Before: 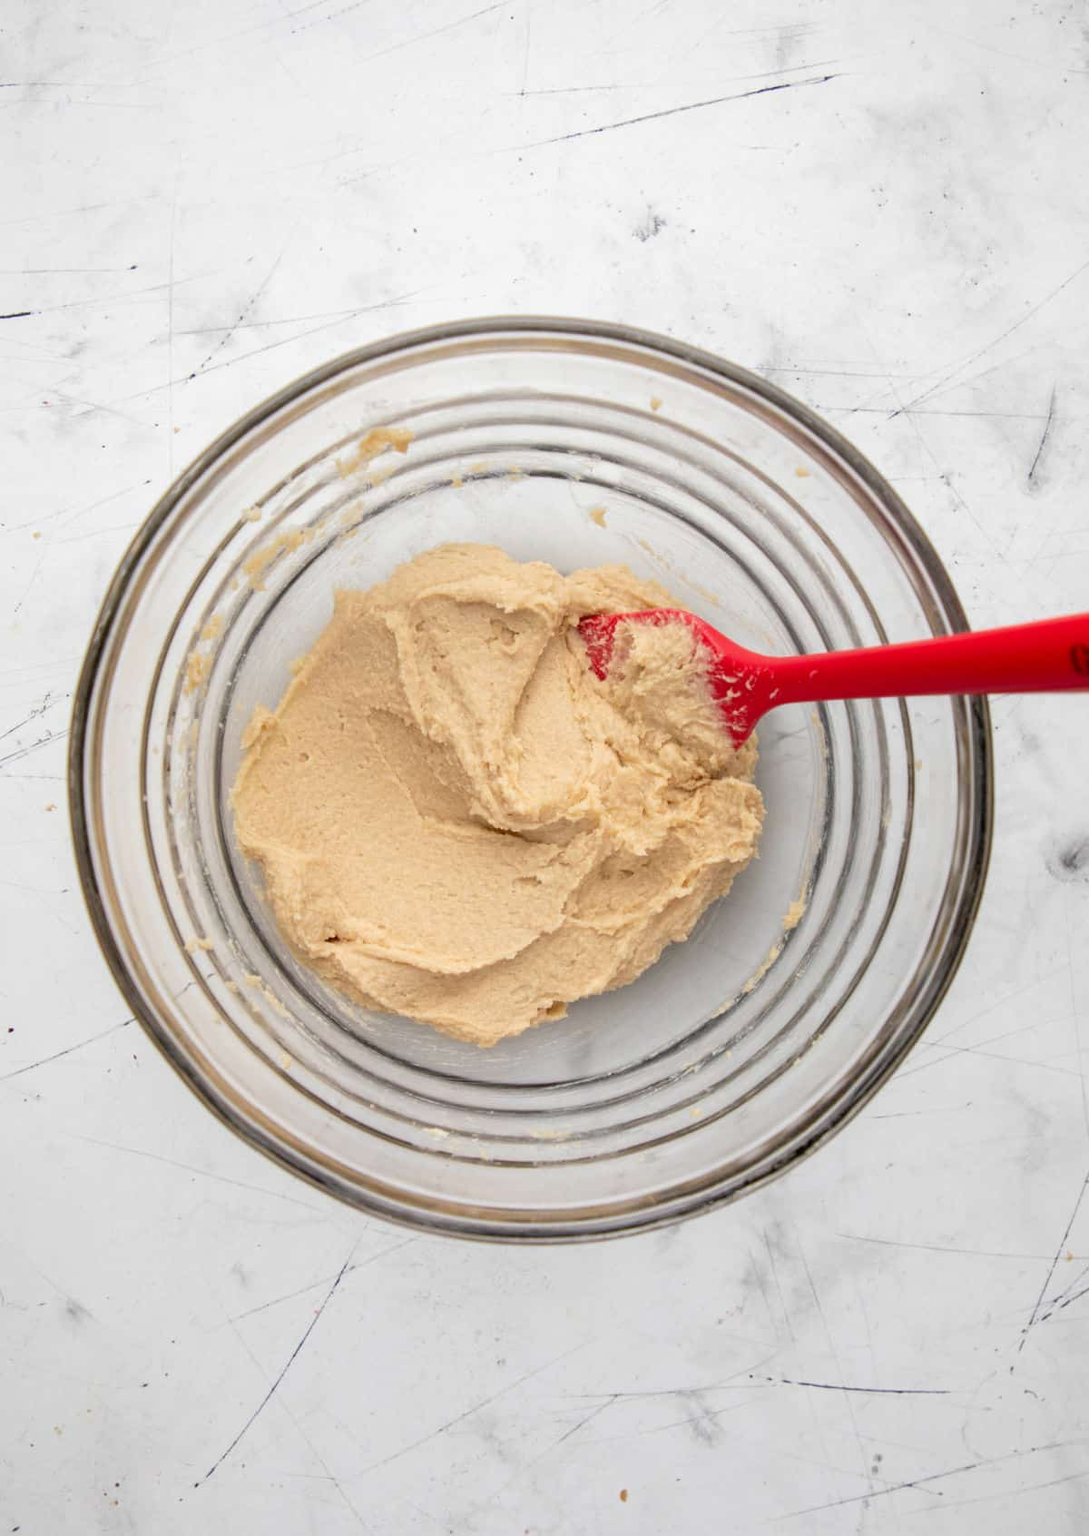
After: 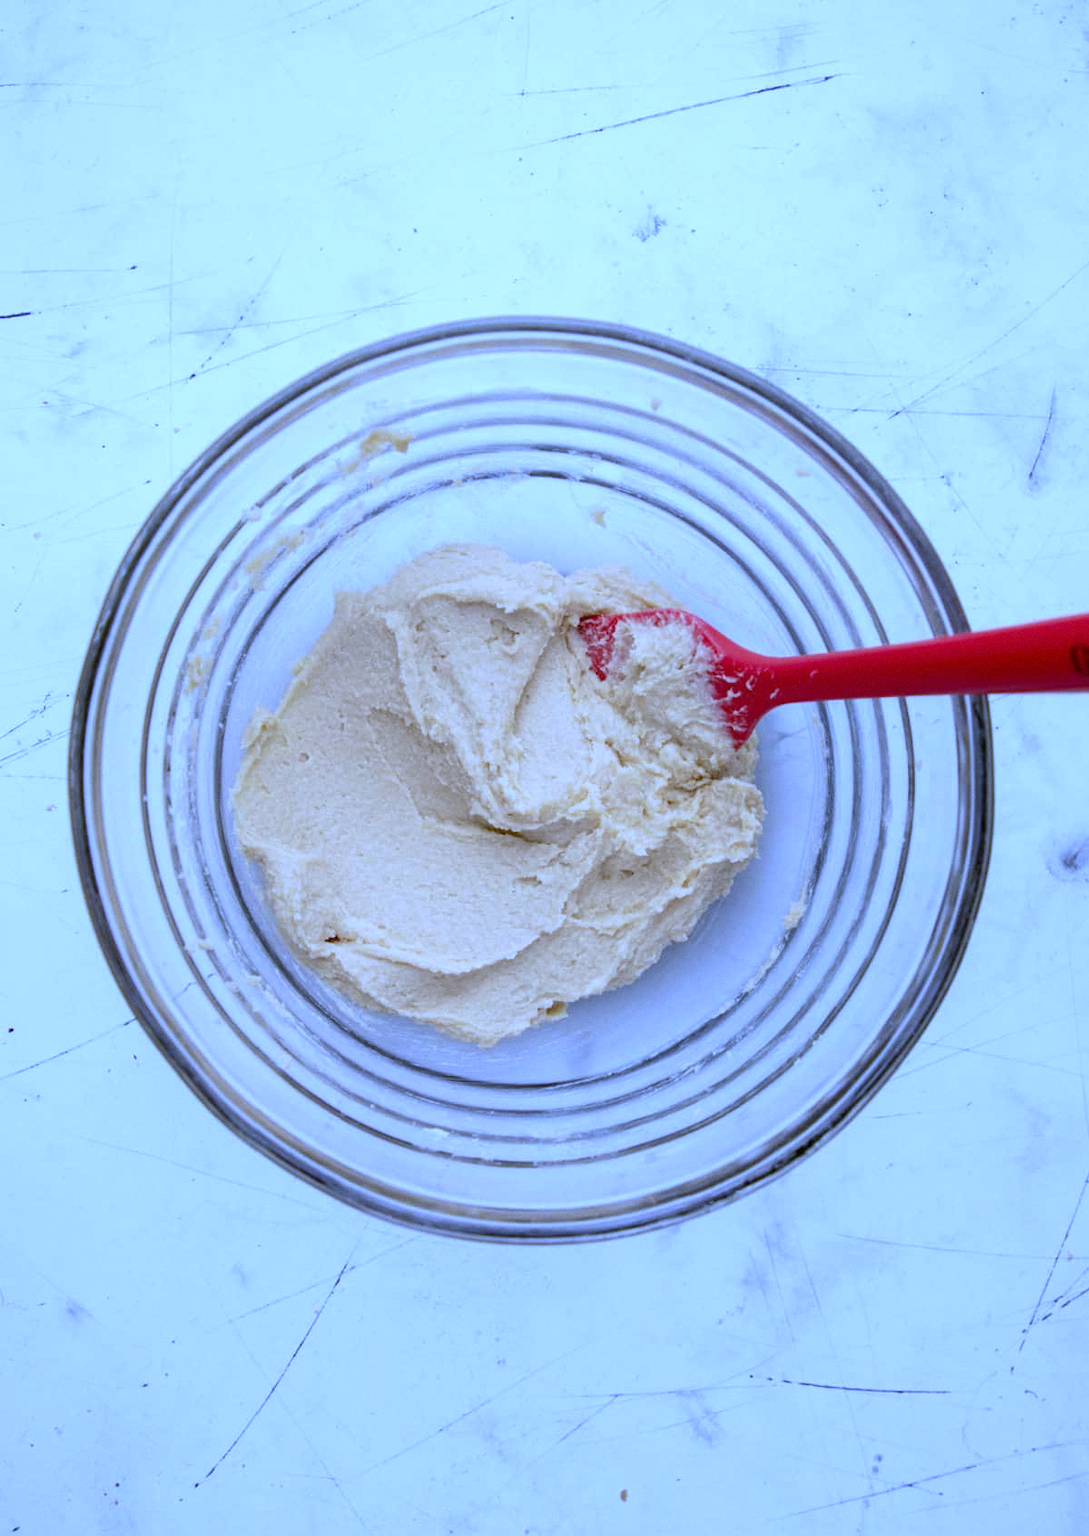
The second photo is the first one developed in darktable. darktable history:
white balance: red 0.766, blue 1.537
grain: coarseness 0.09 ISO, strength 10%
